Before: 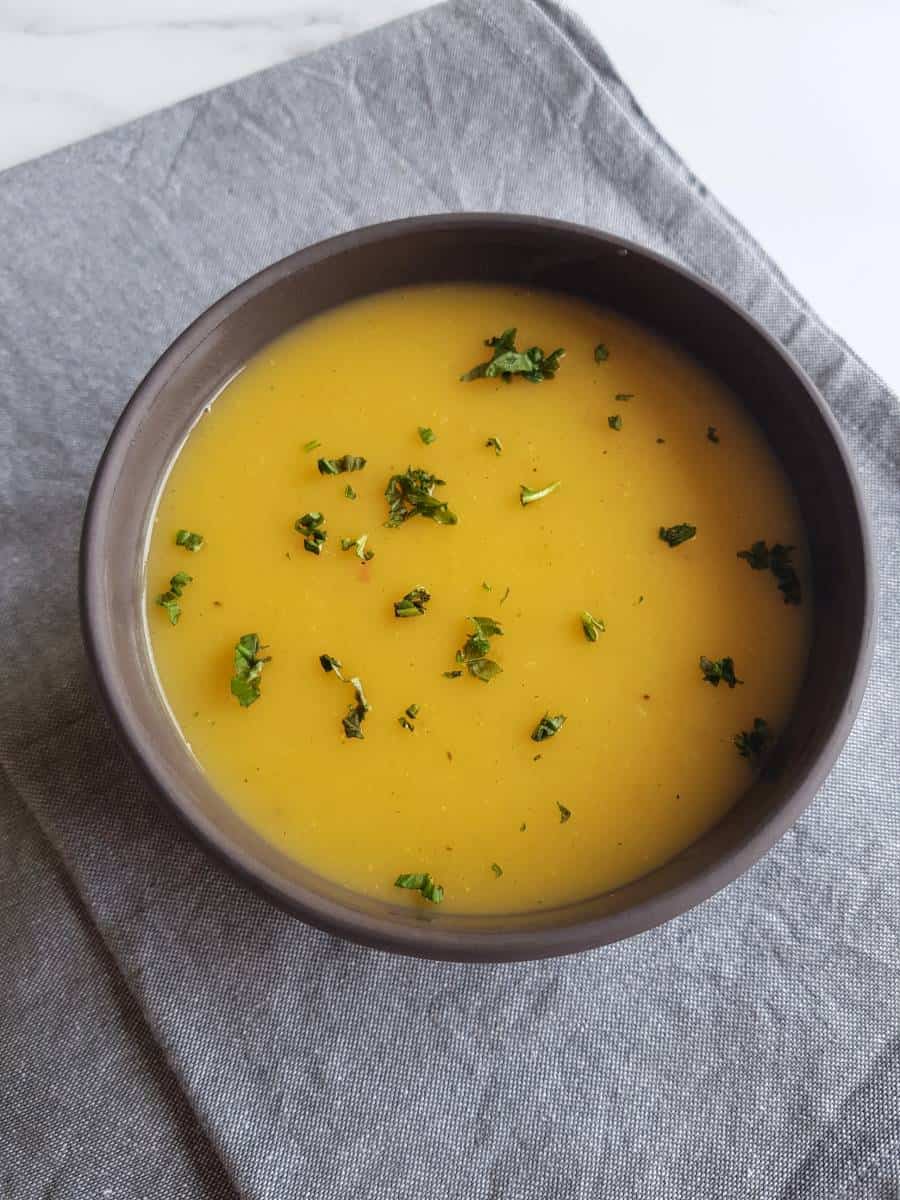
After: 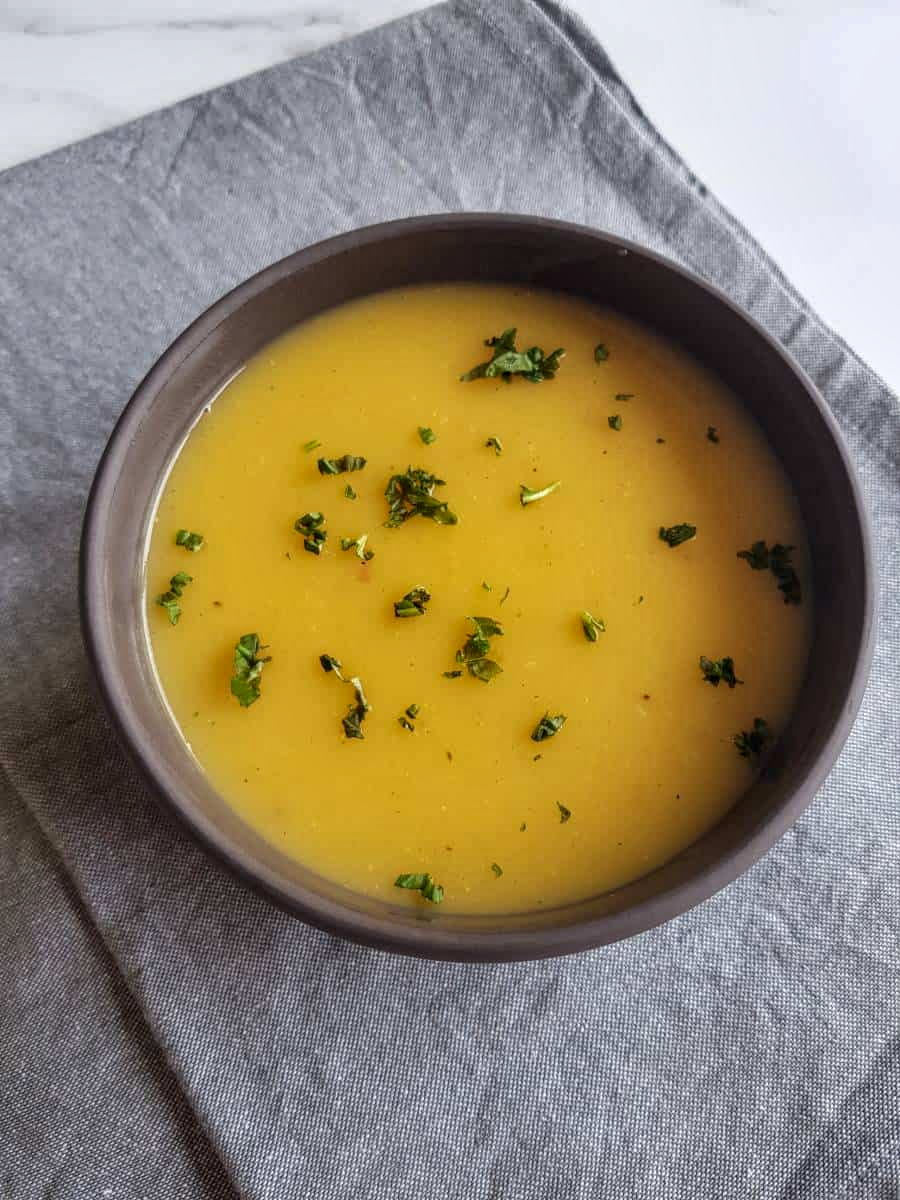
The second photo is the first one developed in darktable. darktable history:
local contrast: on, module defaults
shadows and highlights: low approximation 0.01, soften with gaussian
